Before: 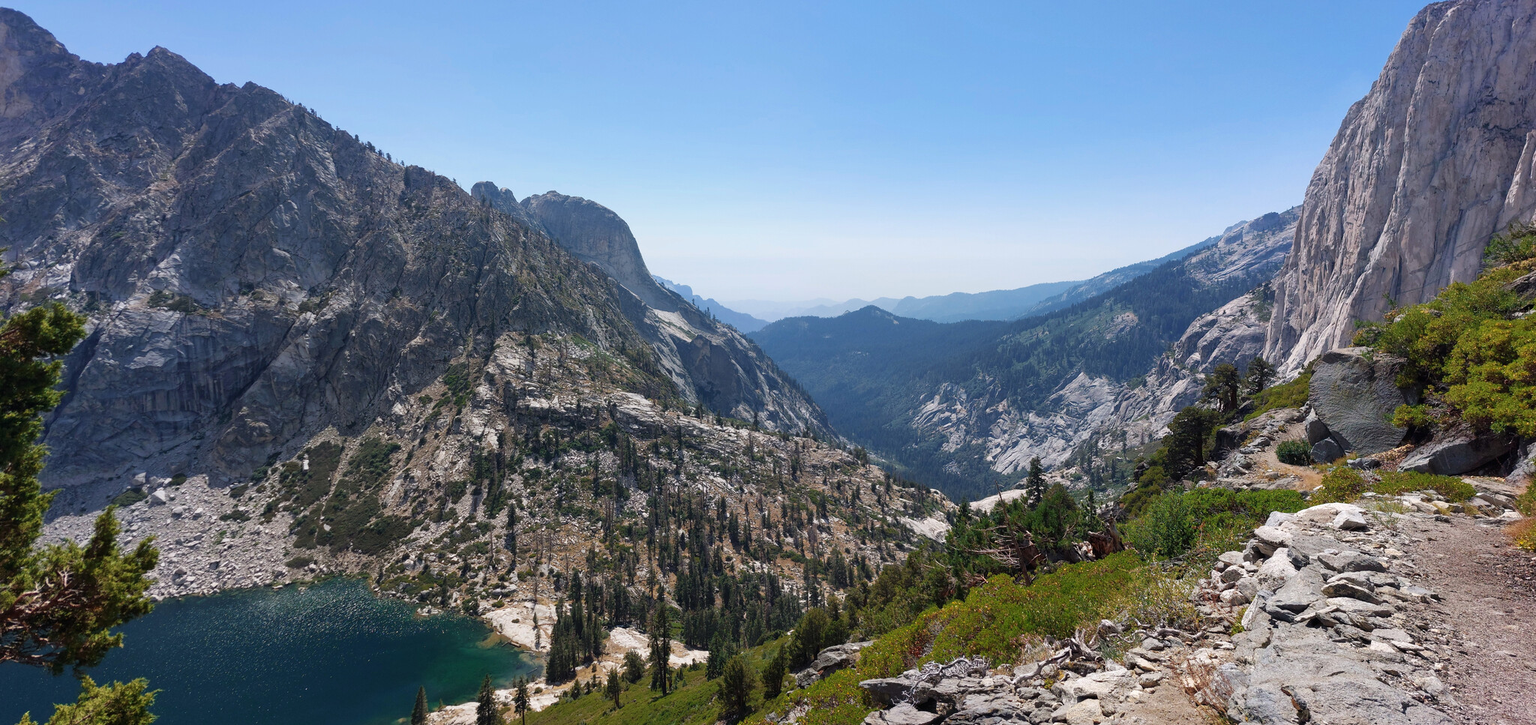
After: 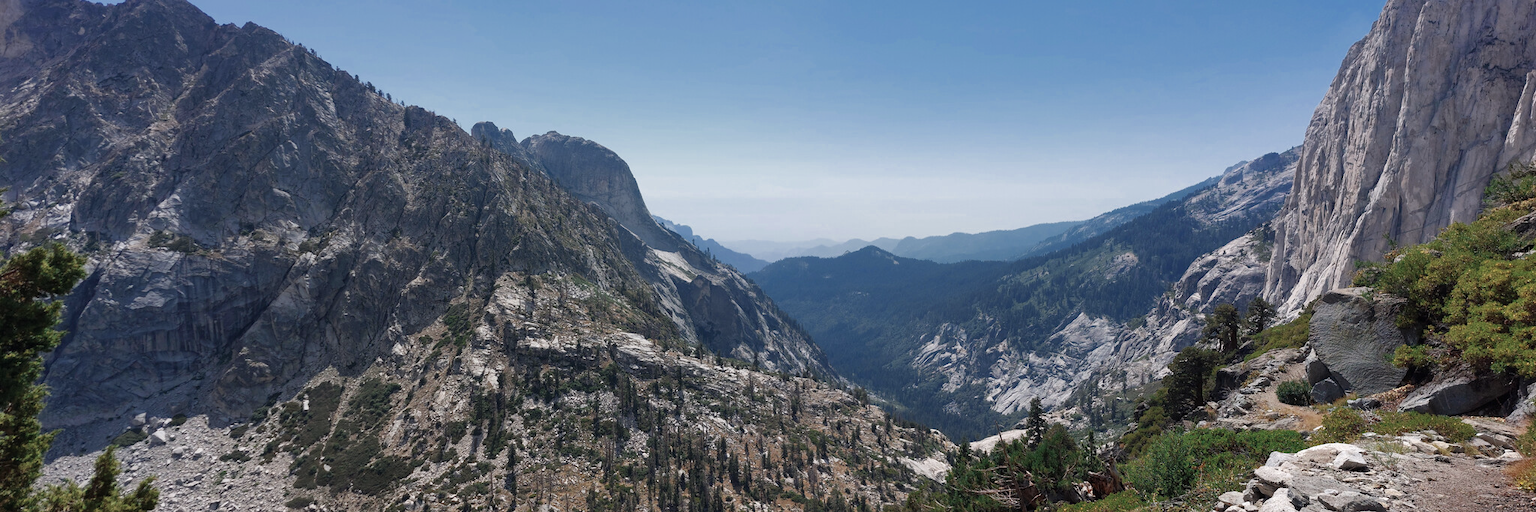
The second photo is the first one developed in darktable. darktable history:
crop and rotate: top 8.293%, bottom 20.996%
color zones: curves: ch0 [(0, 0.5) (0.125, 0.4) (0.25, 0.5) (0.375, 0.4) (0.5, 0.4) (0.625, 0.35) (0.75, 0.35) (0.875, 0.5)]; ch1 [(0, 0.35) (0.125, 0.45) (0.25, 0.35) (0.375, 0.35) (0.5, 0.35) (0.625, 0.35) (0.75, 0.45) (0.875, 0.35)]; ch2 [(0, 0.6) (0.125, 0.5) (0.25, 0.5) (0.375, 0.6) (0.5, 0.6) (0.625, 0.5) (0.75, 0.5) (0.875, 0.5)]
